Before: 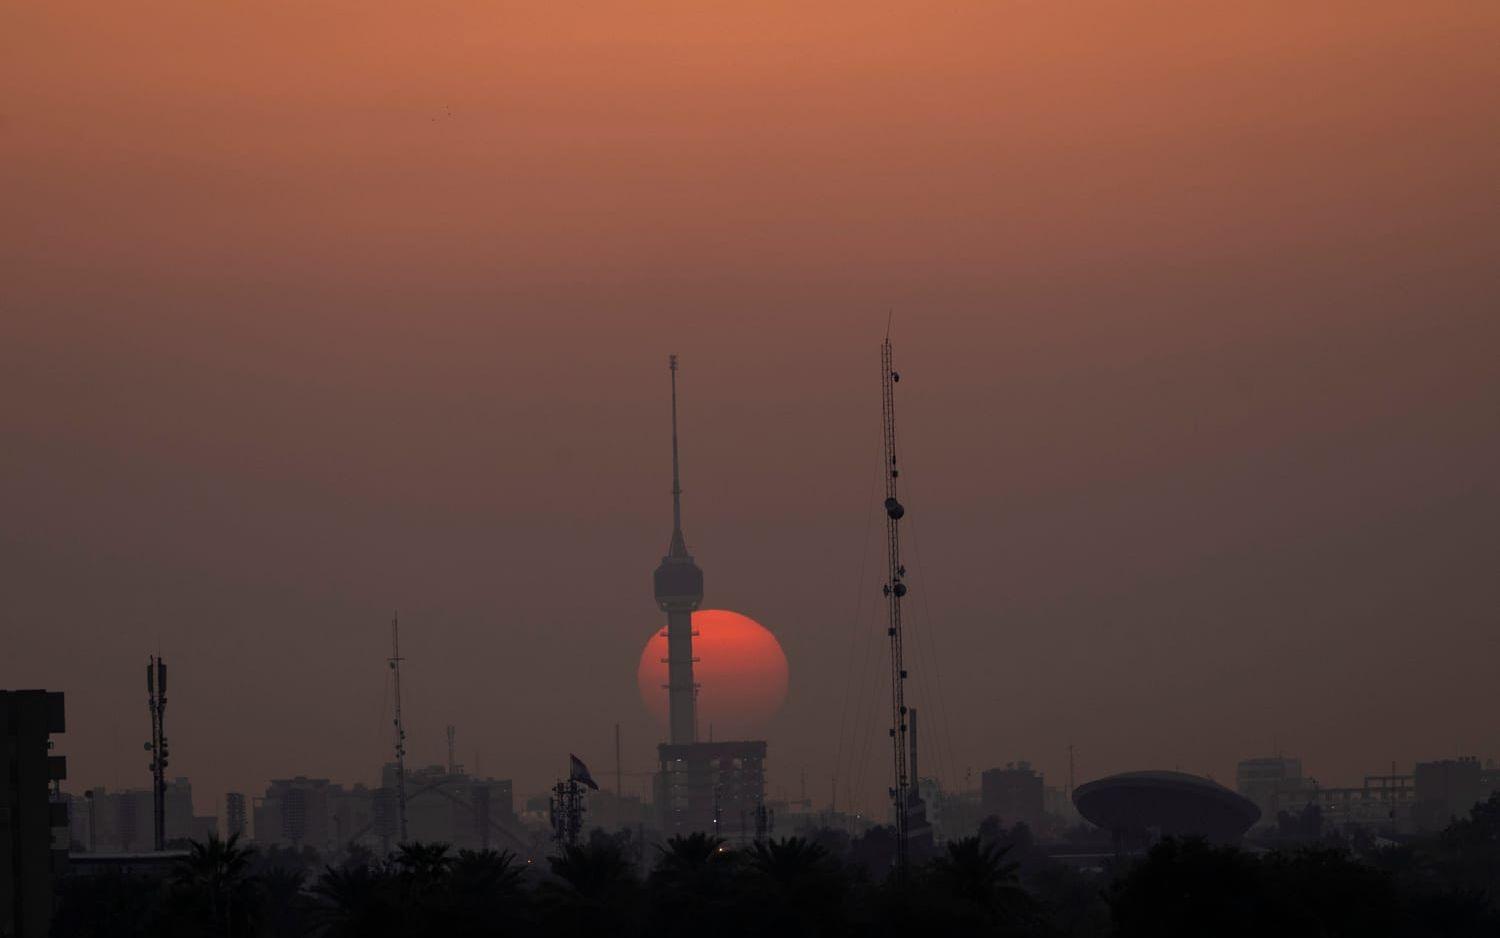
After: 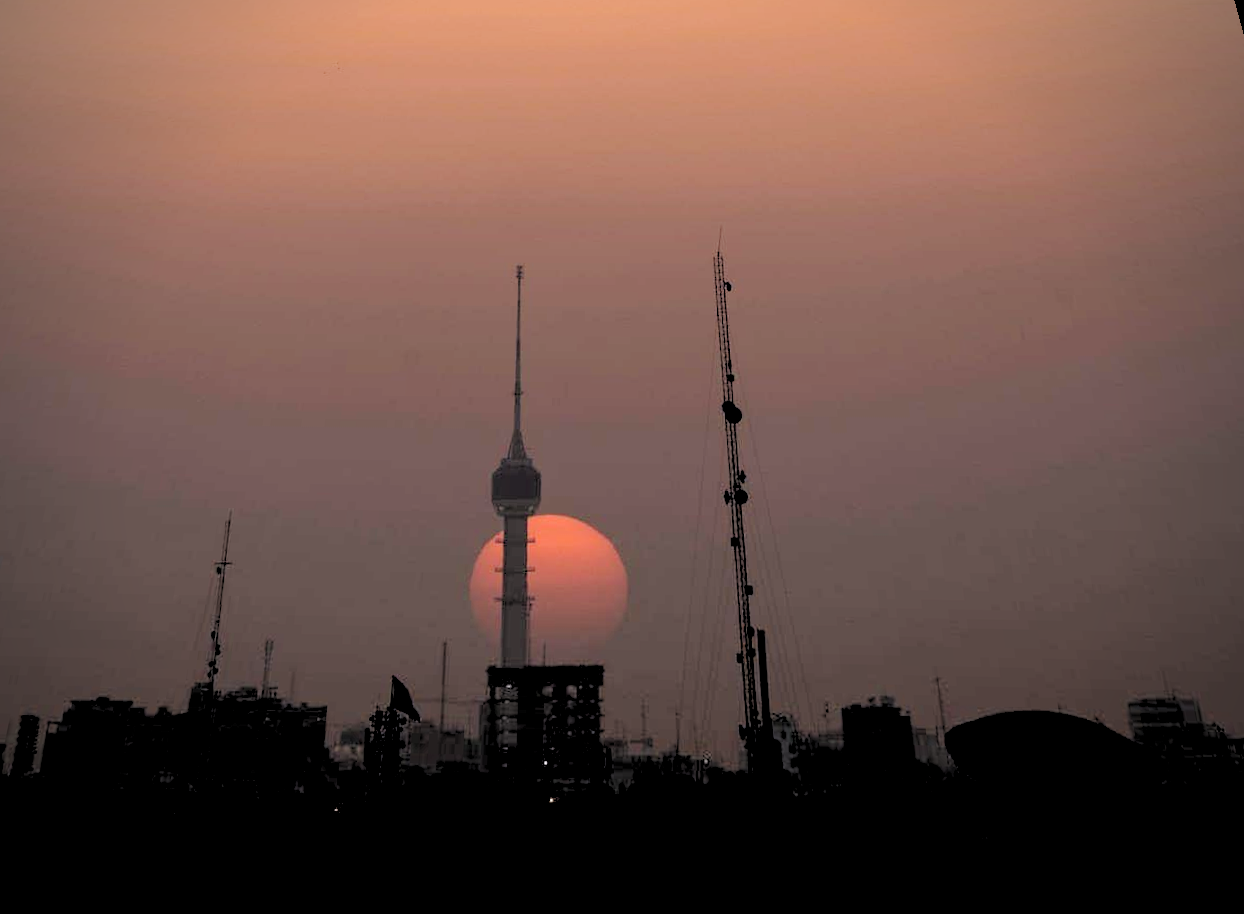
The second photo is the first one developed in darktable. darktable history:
vignetting: fall-off radius 60.92%
rgb levels: levels [[0.029, 0.461, 0.922], [0, 0.5, 1], [0, 0.5, 1]]
rotate and perspective: rotation 0.72°, lens shift (vertical) -0.352, lens shift (horizontal) -0.051, crop left 0.152, crop right 0.859, crop top 0.019, crop bottom 0.964
base curve: curves: ch0 [(0, 0) (0.158, 0.273) (0.879, 0.895) (1, 1)], preserve colors none
exposure: exposure 0.191 EV, compensate highlight preservation false
